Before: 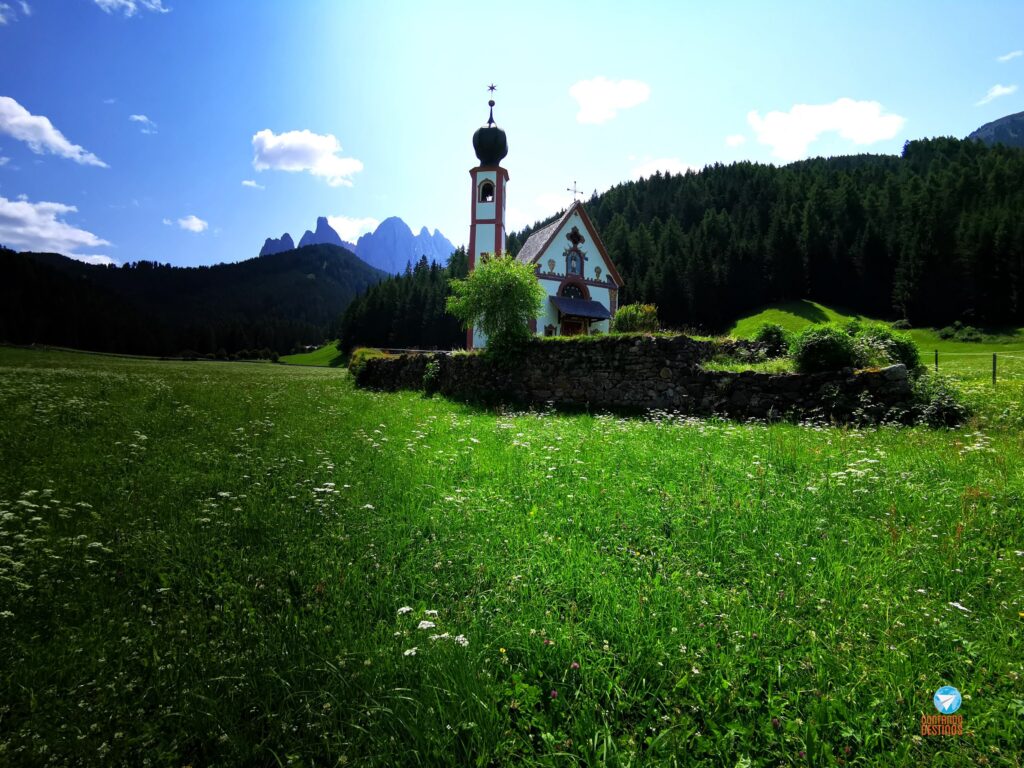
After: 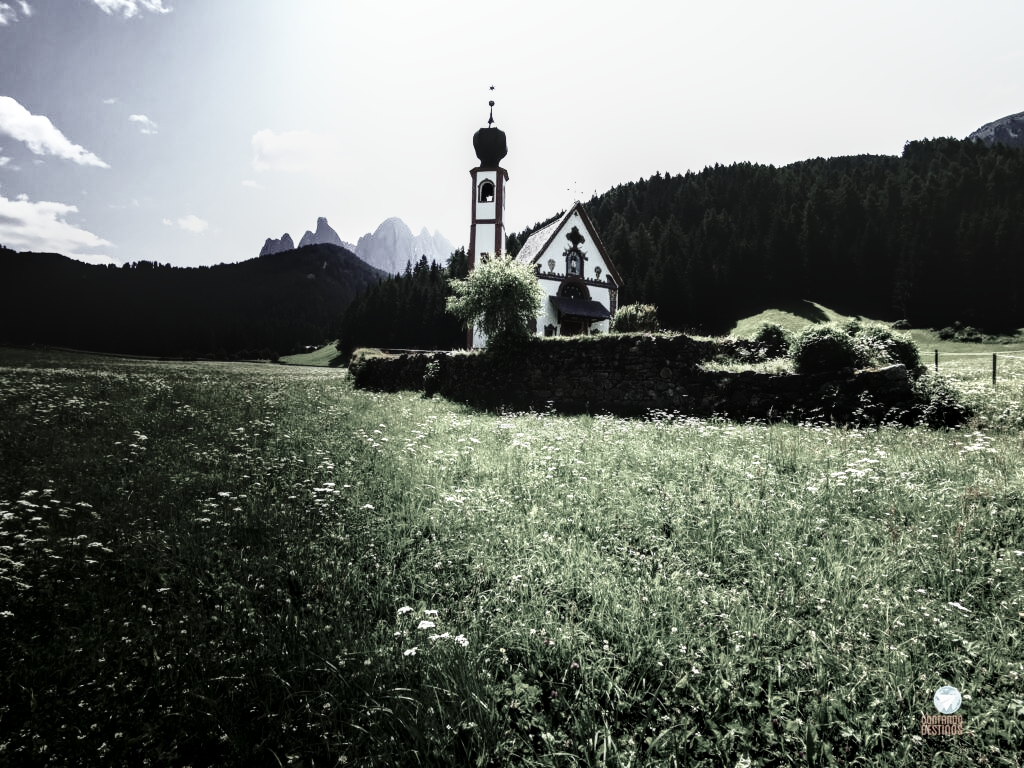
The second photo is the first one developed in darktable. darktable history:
color correction: highlights b* 0.048, saturation 0.209
local contrast: detail 130%
base curve: curves: ch0 [(0, 0) (0.036, 0.037) (0.121, 0.228) (0.46, 0.76) (0.859, 0.983) (1, 1)], preserve colors none
shadows and highlights: shadows -61.39, white point adjustment -5.08, highlights 62.05
